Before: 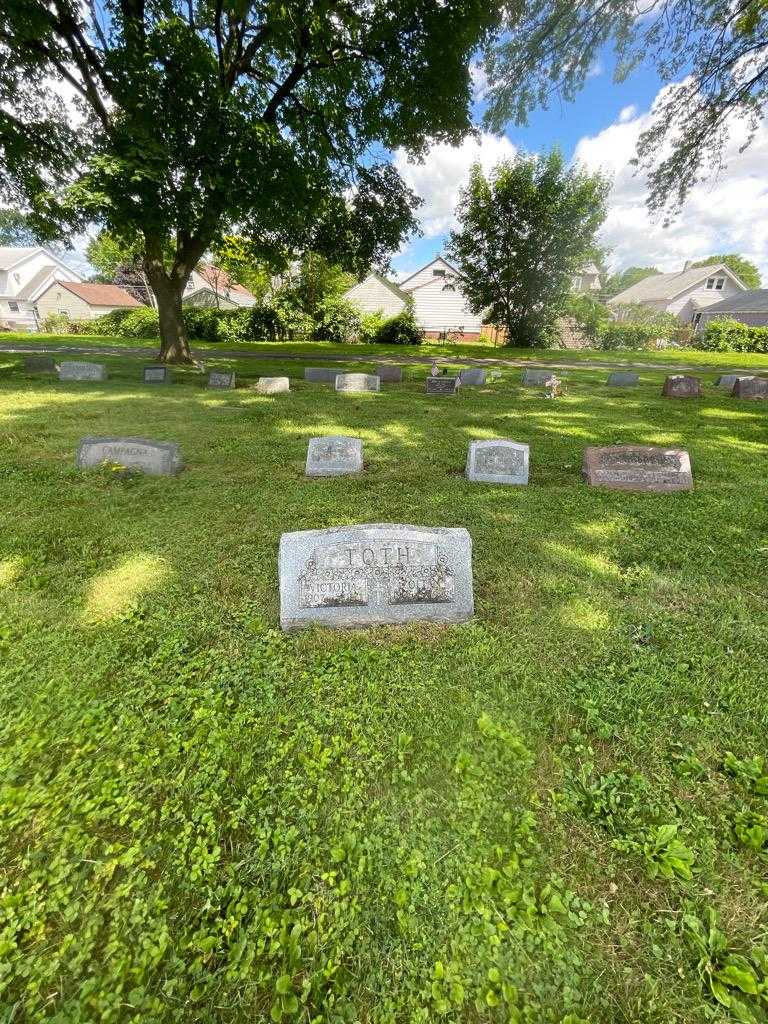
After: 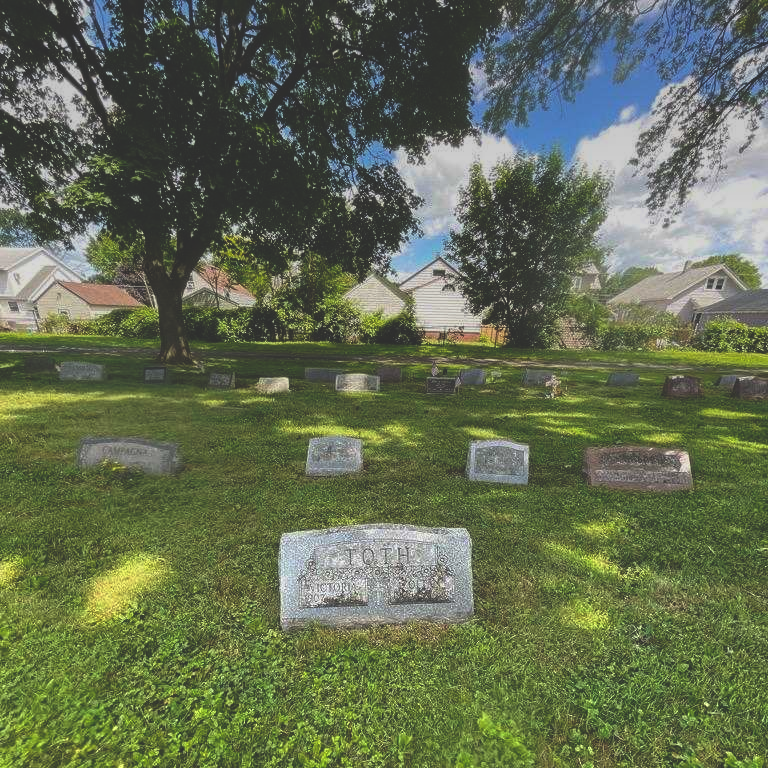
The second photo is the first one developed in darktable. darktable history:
crop: bottom 24.967%
rgb curve: curves: ch0 [(0, 0.186) (0.314, 0.284) (0.775, 0.708) (1, 1)], compensate middle gray true, preserve colors none
graduated density: on, module defaults
